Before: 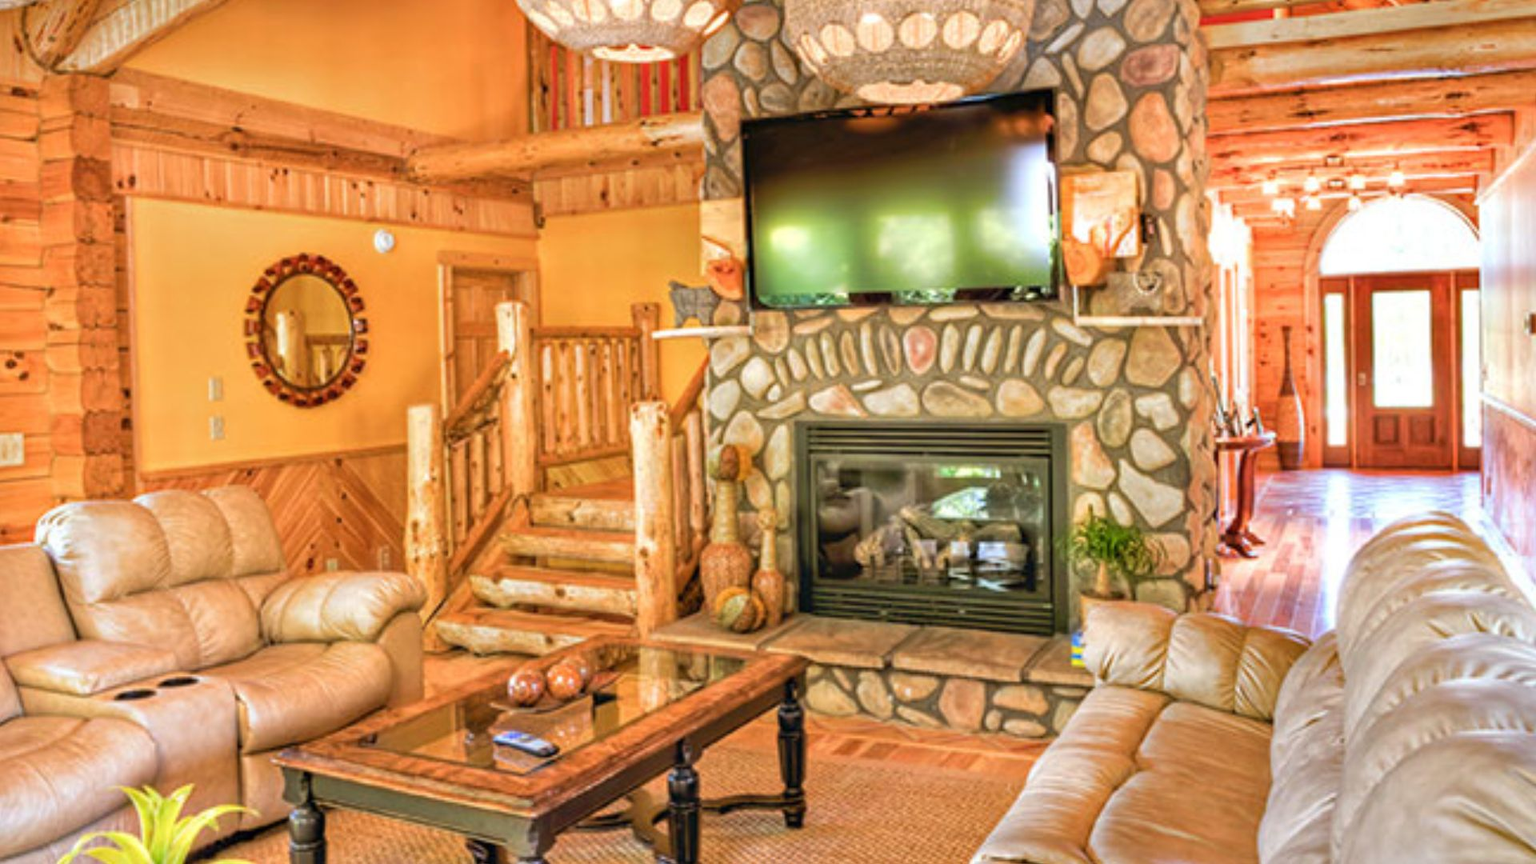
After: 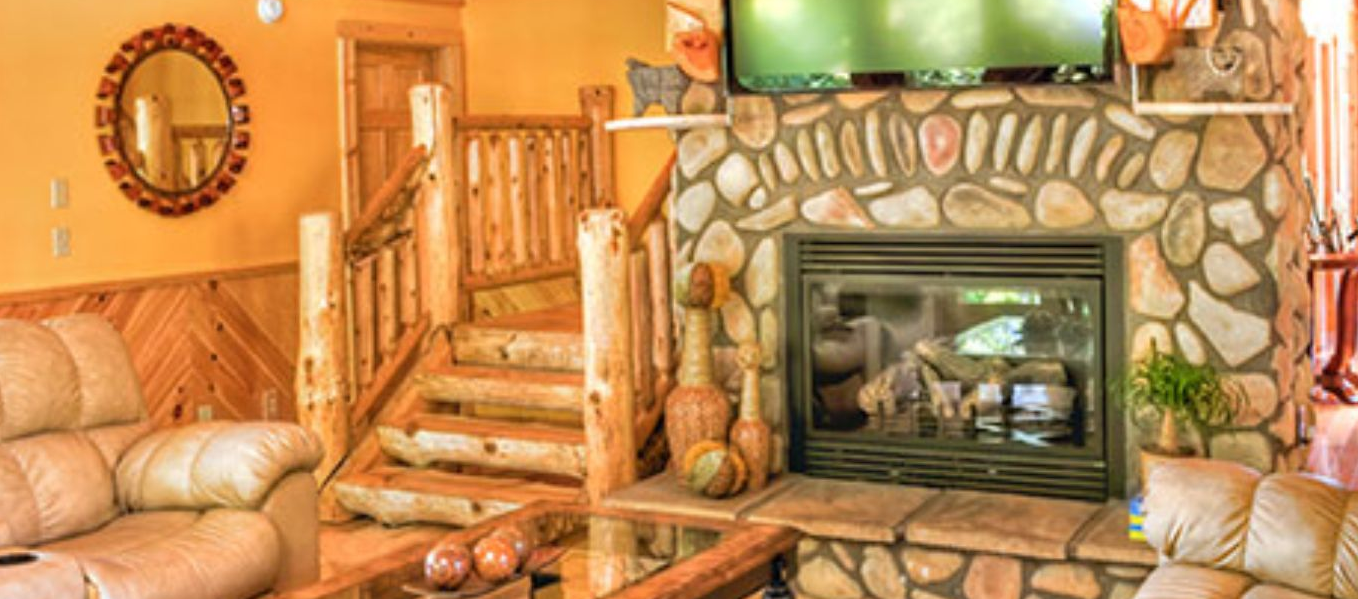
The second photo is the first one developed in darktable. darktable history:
crop: left 10.967%, top 27.211%, right 18.268%, bottom 17.266%
